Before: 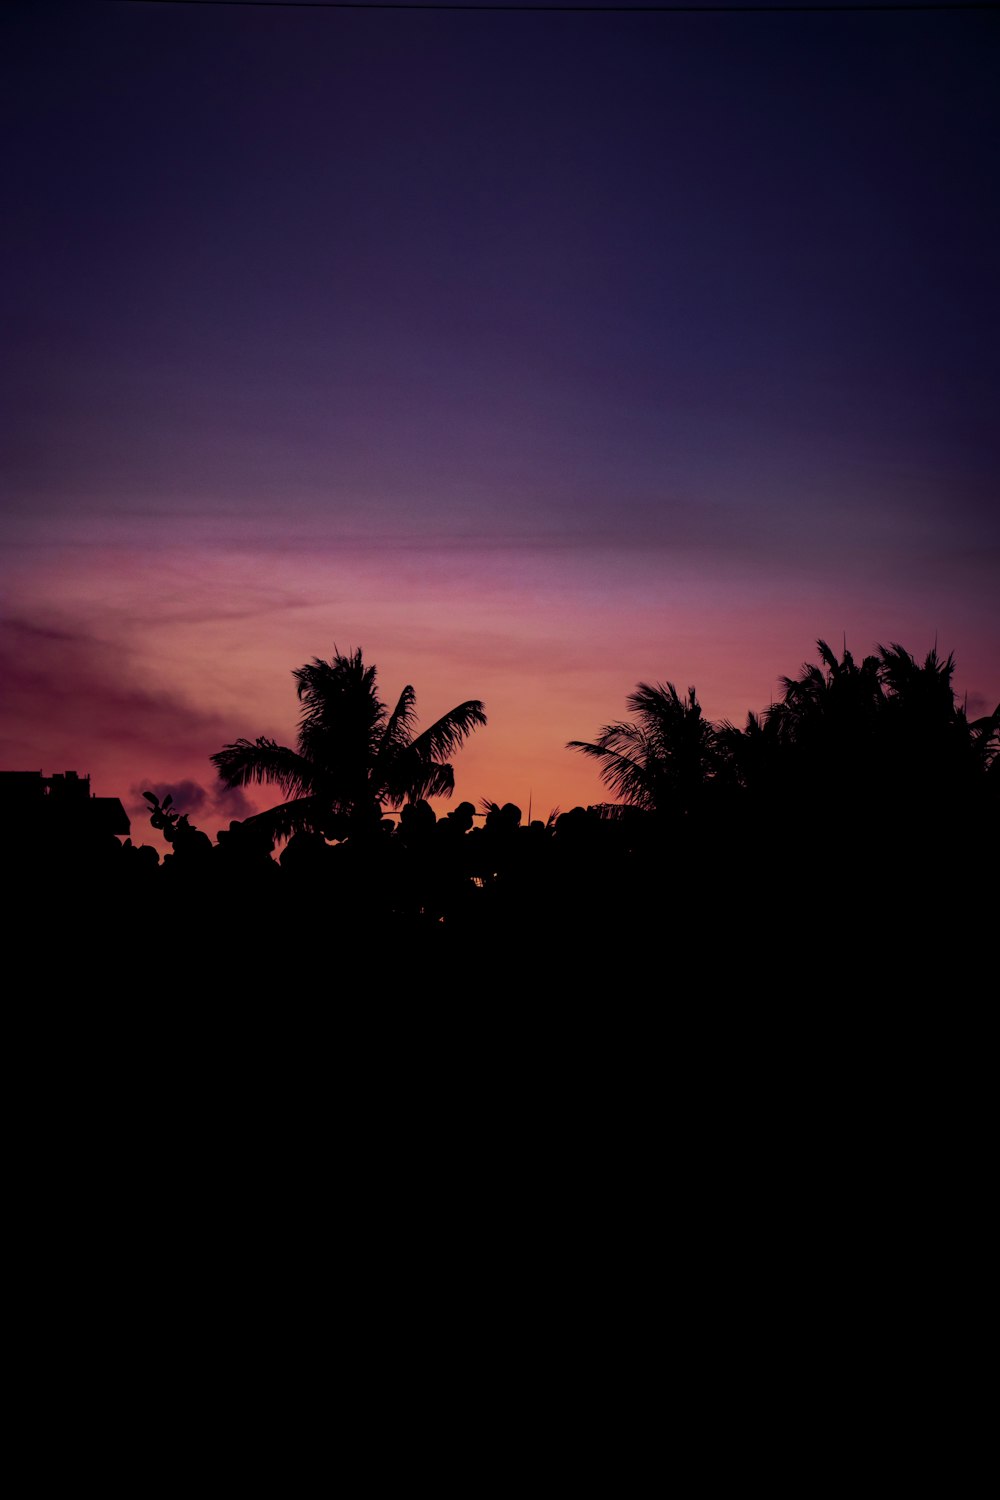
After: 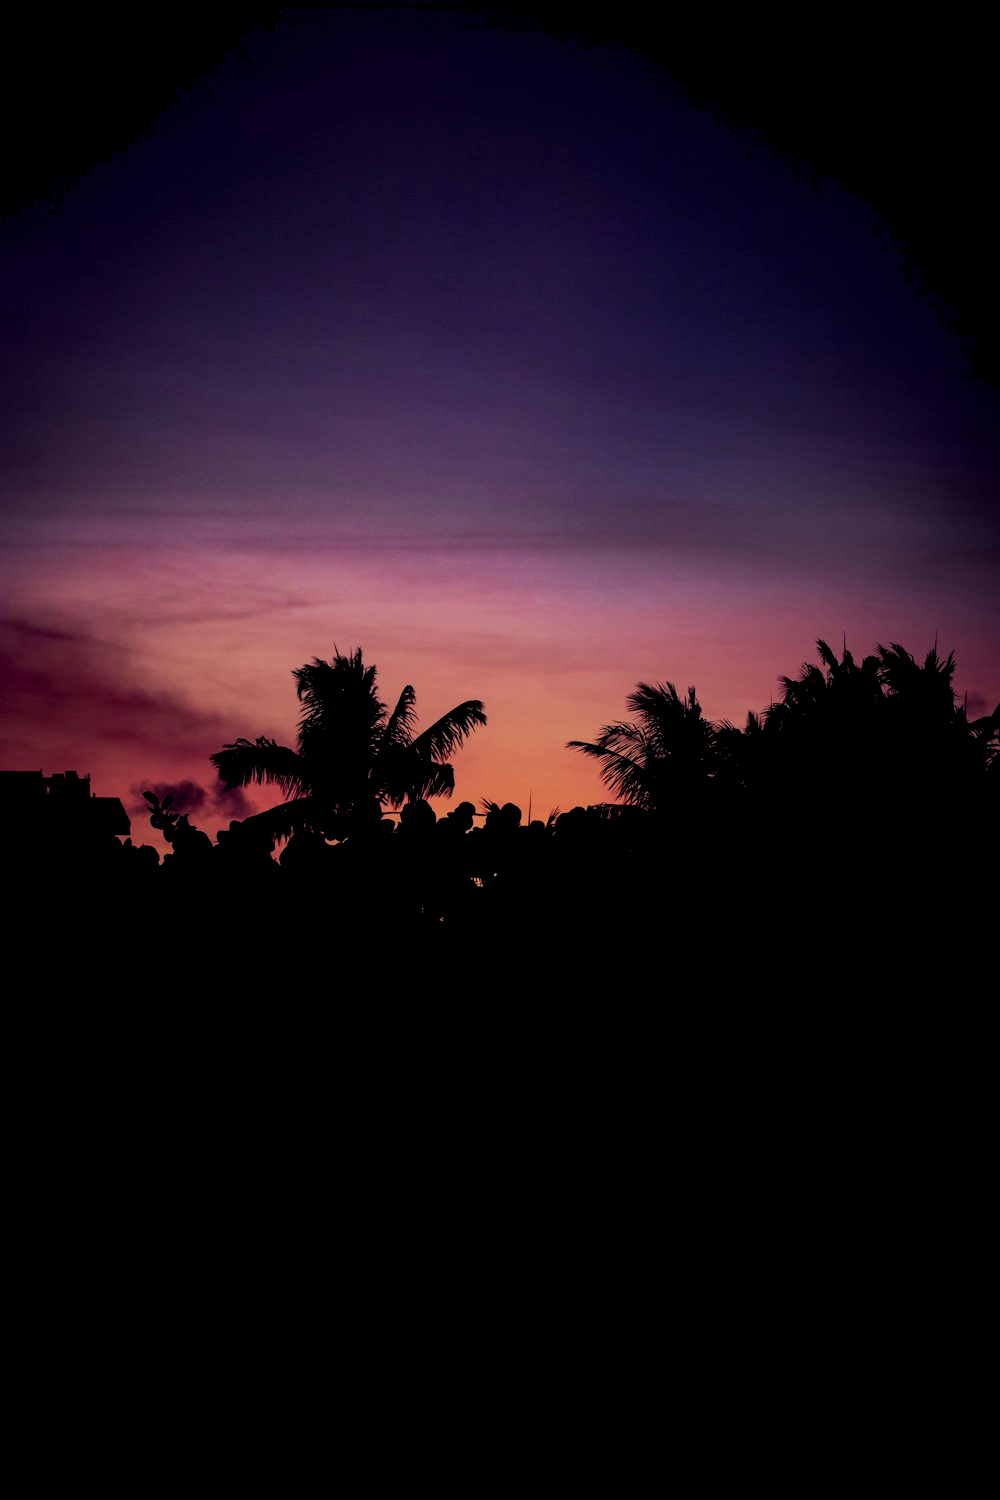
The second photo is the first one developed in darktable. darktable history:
exposure: black level correction 0.007, exposure 0.157 EV, compensate highlight preservation false
filmic rgb: black relative exposure -12.01 EV, white relative exposure 2.82 EV, target black luminance 0%, hardness 8.01, latitude 69.51%, contrast 1.14, highlights saturation mix 10.75%, shadows ↔ highlights balance -0.387%
